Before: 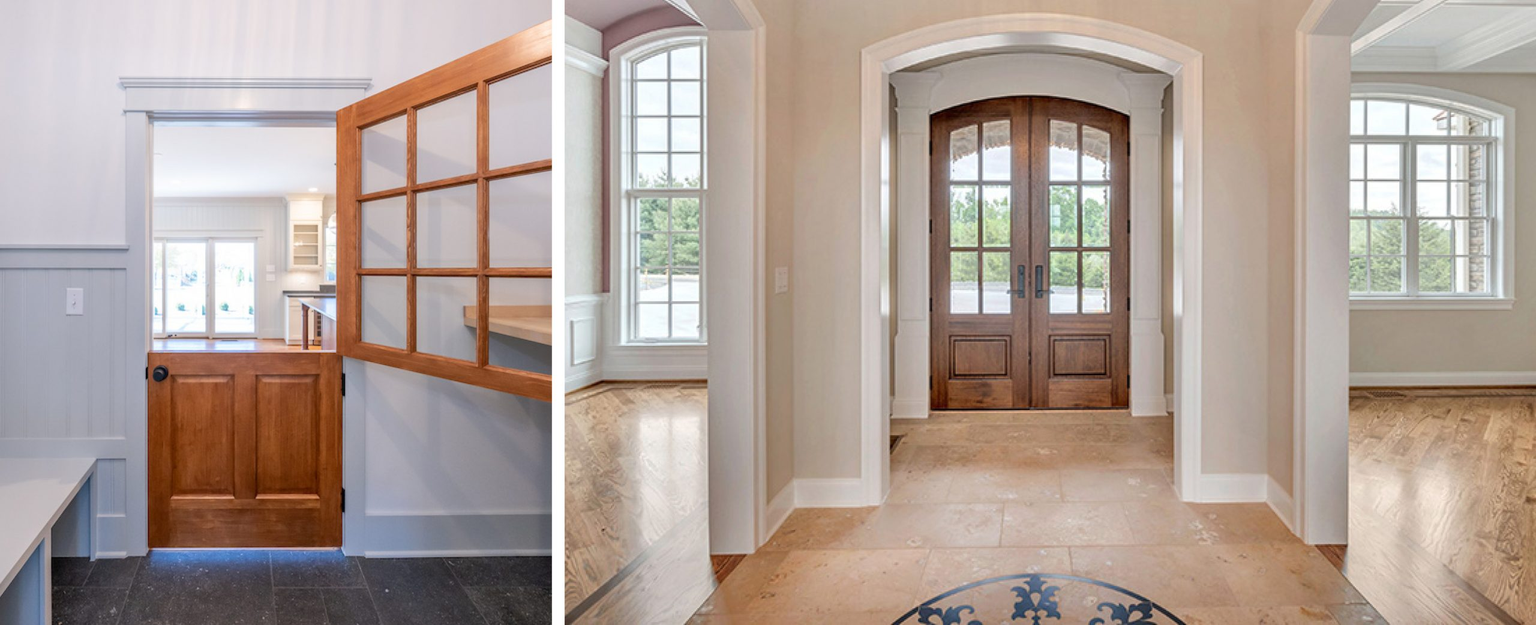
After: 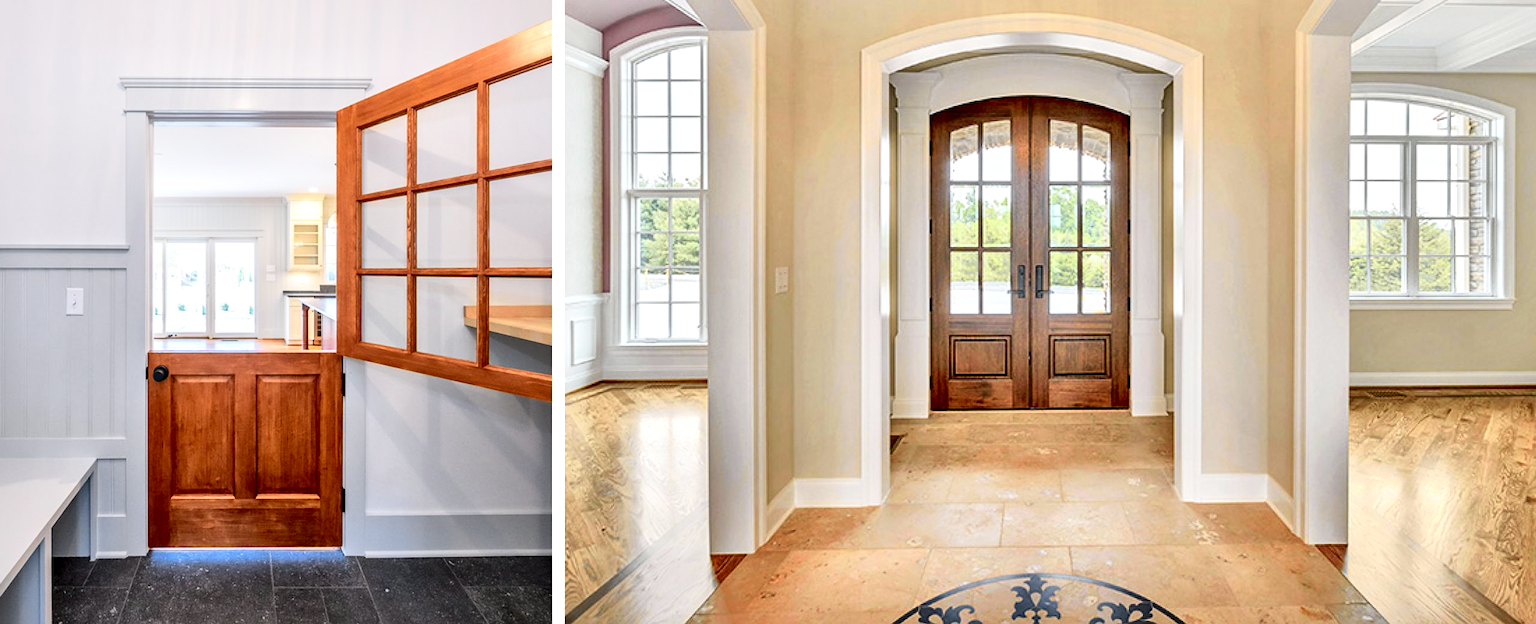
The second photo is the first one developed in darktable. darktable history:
tone curve: curves: ch0 [(0, 0.012) (0.037, 0.03) (0.123, 0.092) (0.19, 0.157) (0.269, 0.27) (0.48, 0.57) (0.595, 0.695) (0.718, 0.823) (0.855, 0.913) (1, 0.982)]; ch1 [(0, 0) (0.243, 0.245) (0.422, 0.415) (0.493, 0.495) (0.508, 0.506) (0.536, 0.542) (0.569, 0.611) (0.611, 0.662) (0.769, 0.807) (1, 1)]; ch2 [(0, 0) (0.249, 0.216) (0.349, 0.321) (0.424, 0.442) (0.476, 0.483) (0.498, 0.499) (0.517, 0.519) (0.532, 0.56) (0.569, 0.624) (0.614, 0.667) (0.706, 0.757) (0.808, 0.809) (0.991, 0.968)], color space Lab, independent channels, preserve colors none
sharpen: amount 0.204
local contrast: mode bilateral grid, contrast 24, coarseness 60, detail 152%, midtone range 0.2
